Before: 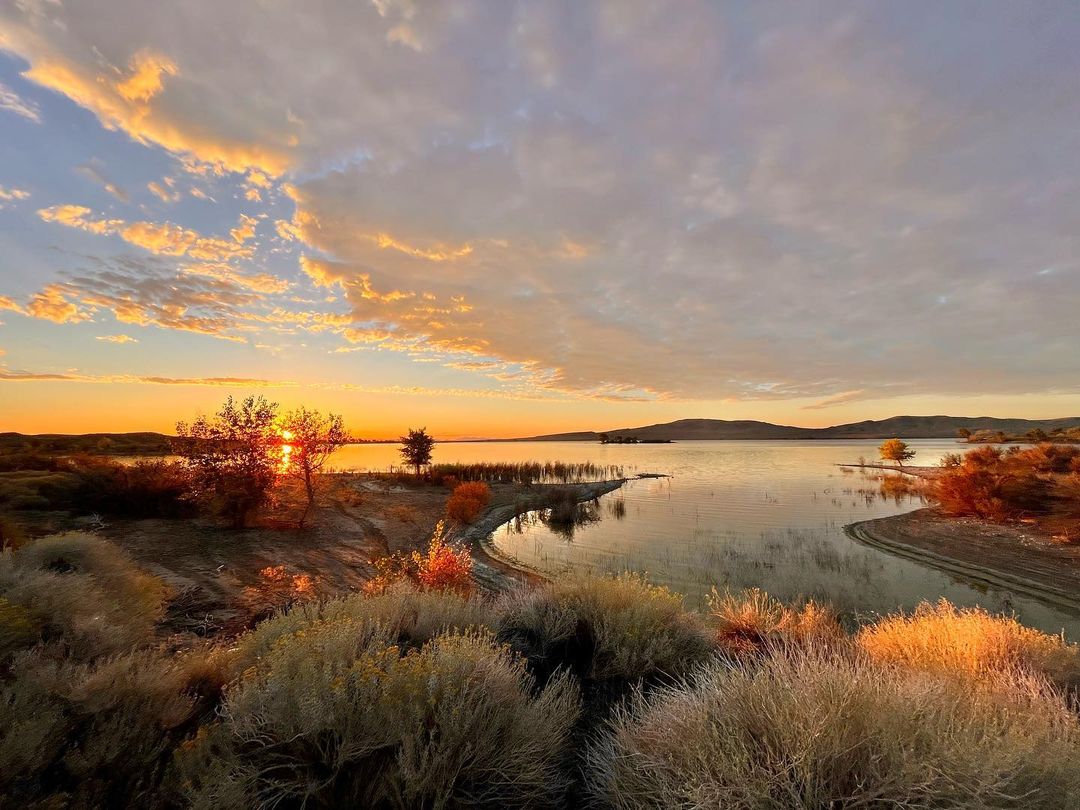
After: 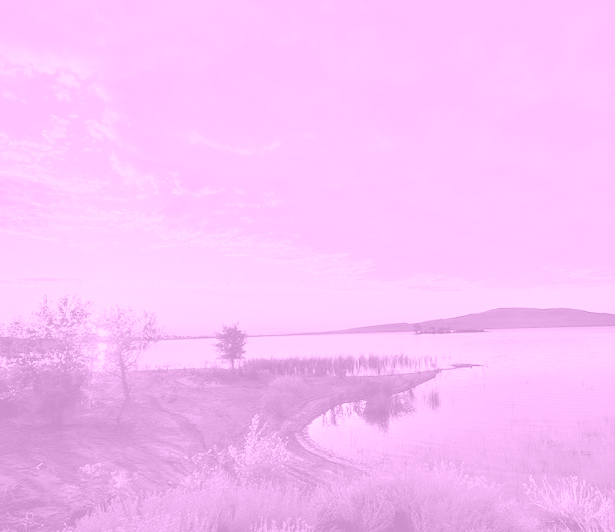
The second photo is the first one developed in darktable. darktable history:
rotate and perspective: rotation -1.32°, lens shift (horizontal) -0.031, crop left 0.015, crop right 0.985, crop top 0.047, crop bottom 0.982
crop: left 16.202%, top 11.208%, right 26.045%, bottom 20.557%
colorize: hue 331.2°, saturation 69%, source mix 30.28%, lightness 69.02%, version 1
